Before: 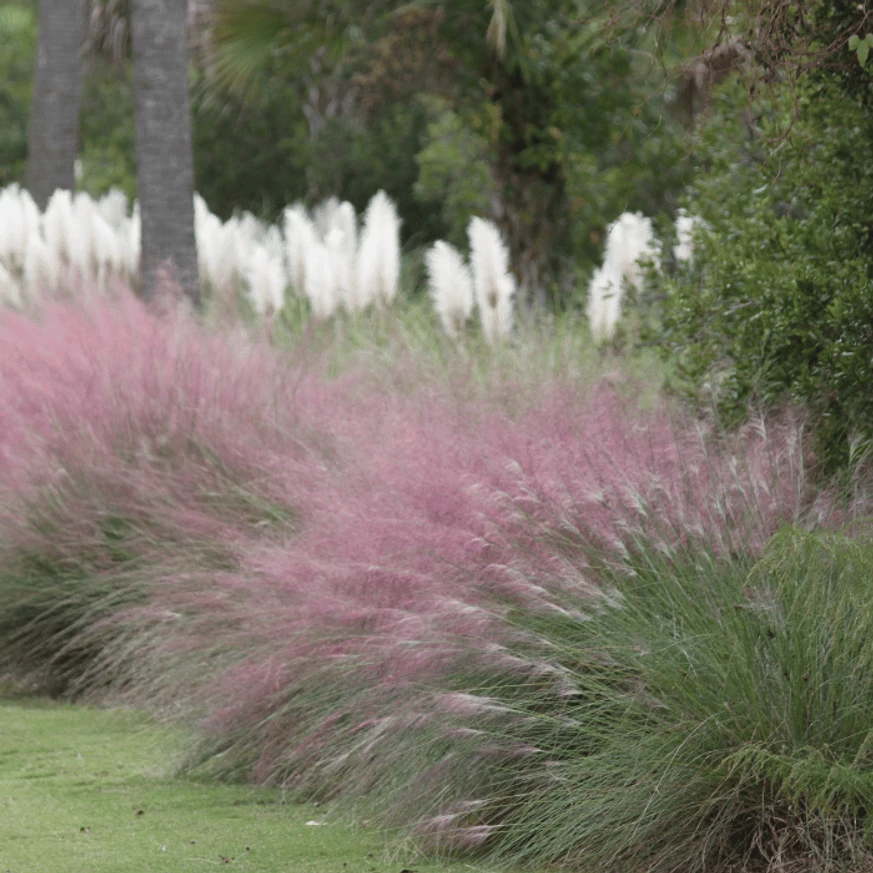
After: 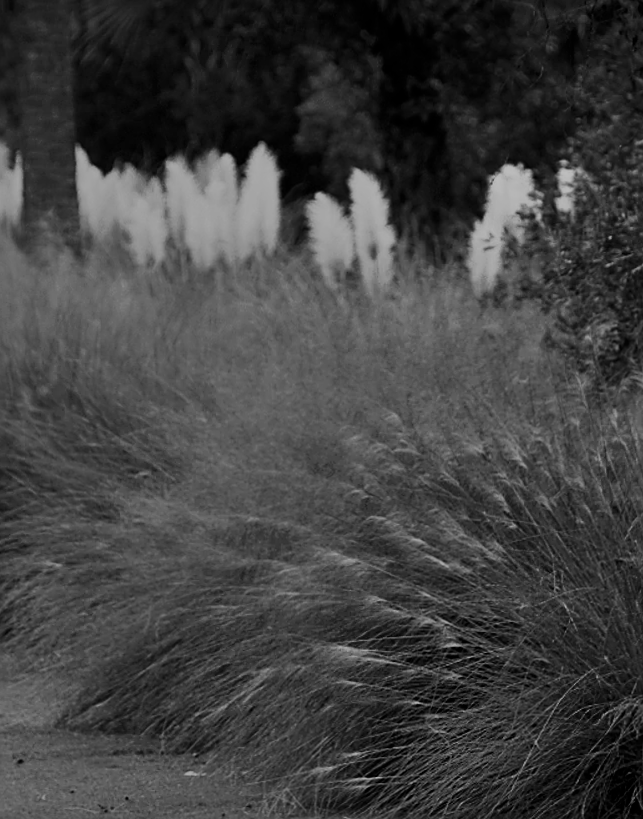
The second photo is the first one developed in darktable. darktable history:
shadows and highlights: low approximation 0.01, soften with gaussian
sharpen: on, module defaults
crop and rotate: left 13.15%, top 5.251%, right 12.609%
graduated density: density 2.02 EV, hardness 44%, rotation 0.374°, offset 8.21, hue 208.8°, saturation 97%
filmic rgb: black relative exposure -6.82 EV, white relative exposure 5.89 EV, hardness 2.71
contrast brightness saturation: contrast -0.03, brightness -0.59, saturation -1
rotate and perspective: rotation 0.192°, lens shift (horizontal) -0.015, crop left 0.005, crop right 0.996, crop top 0.006, crop bottom 0.99
